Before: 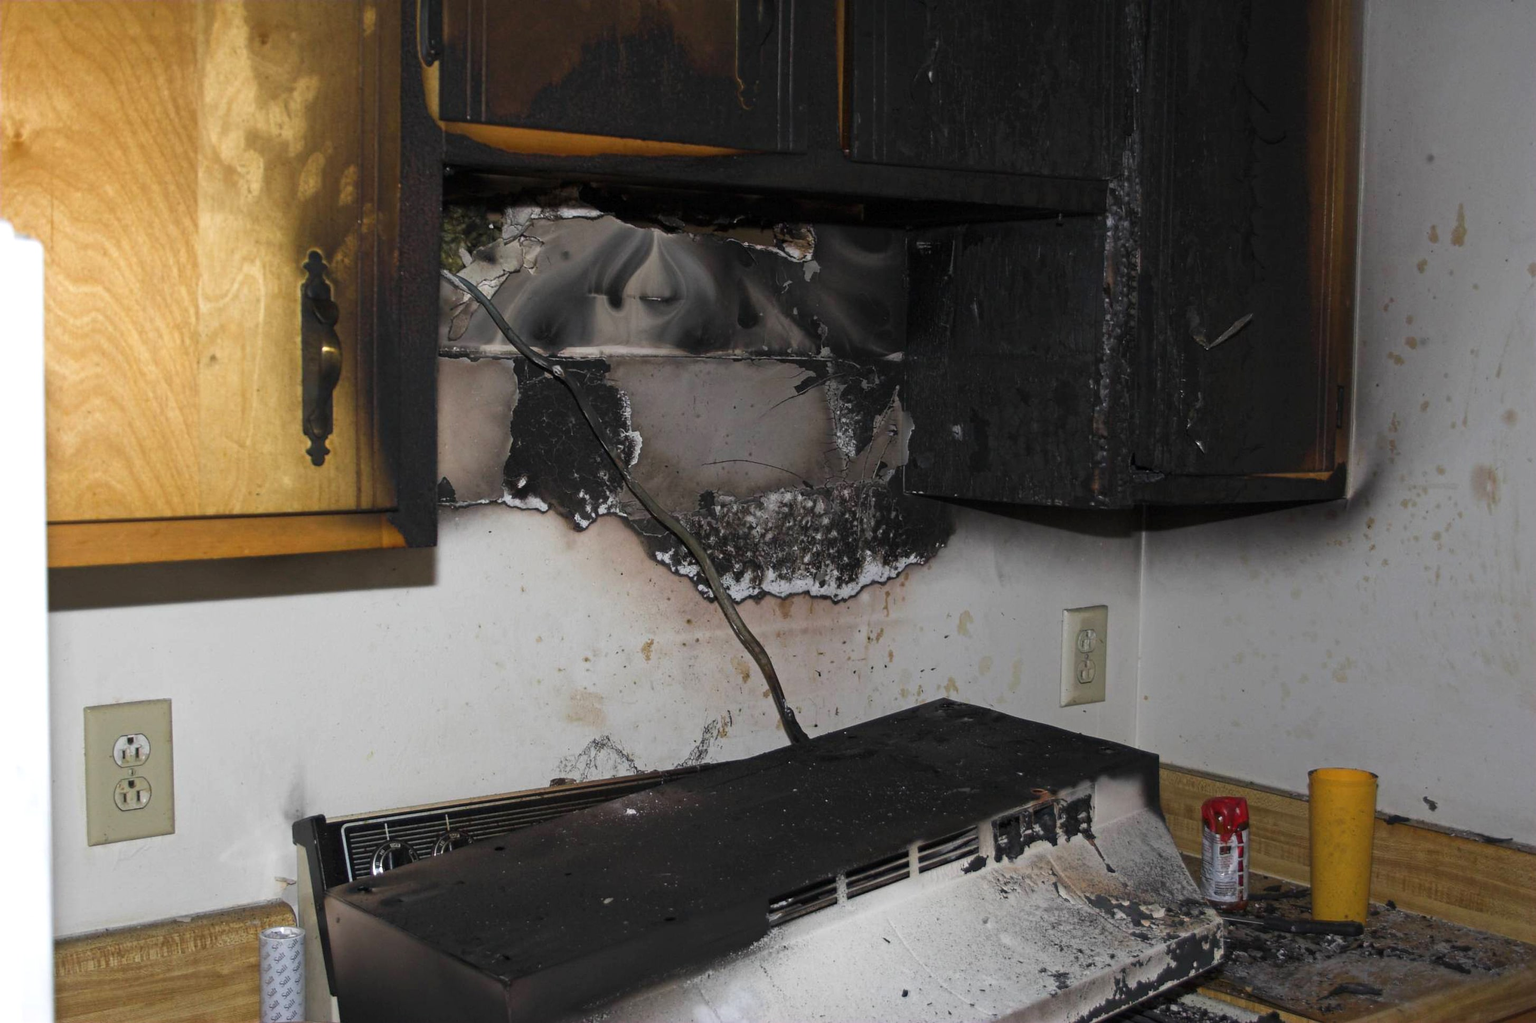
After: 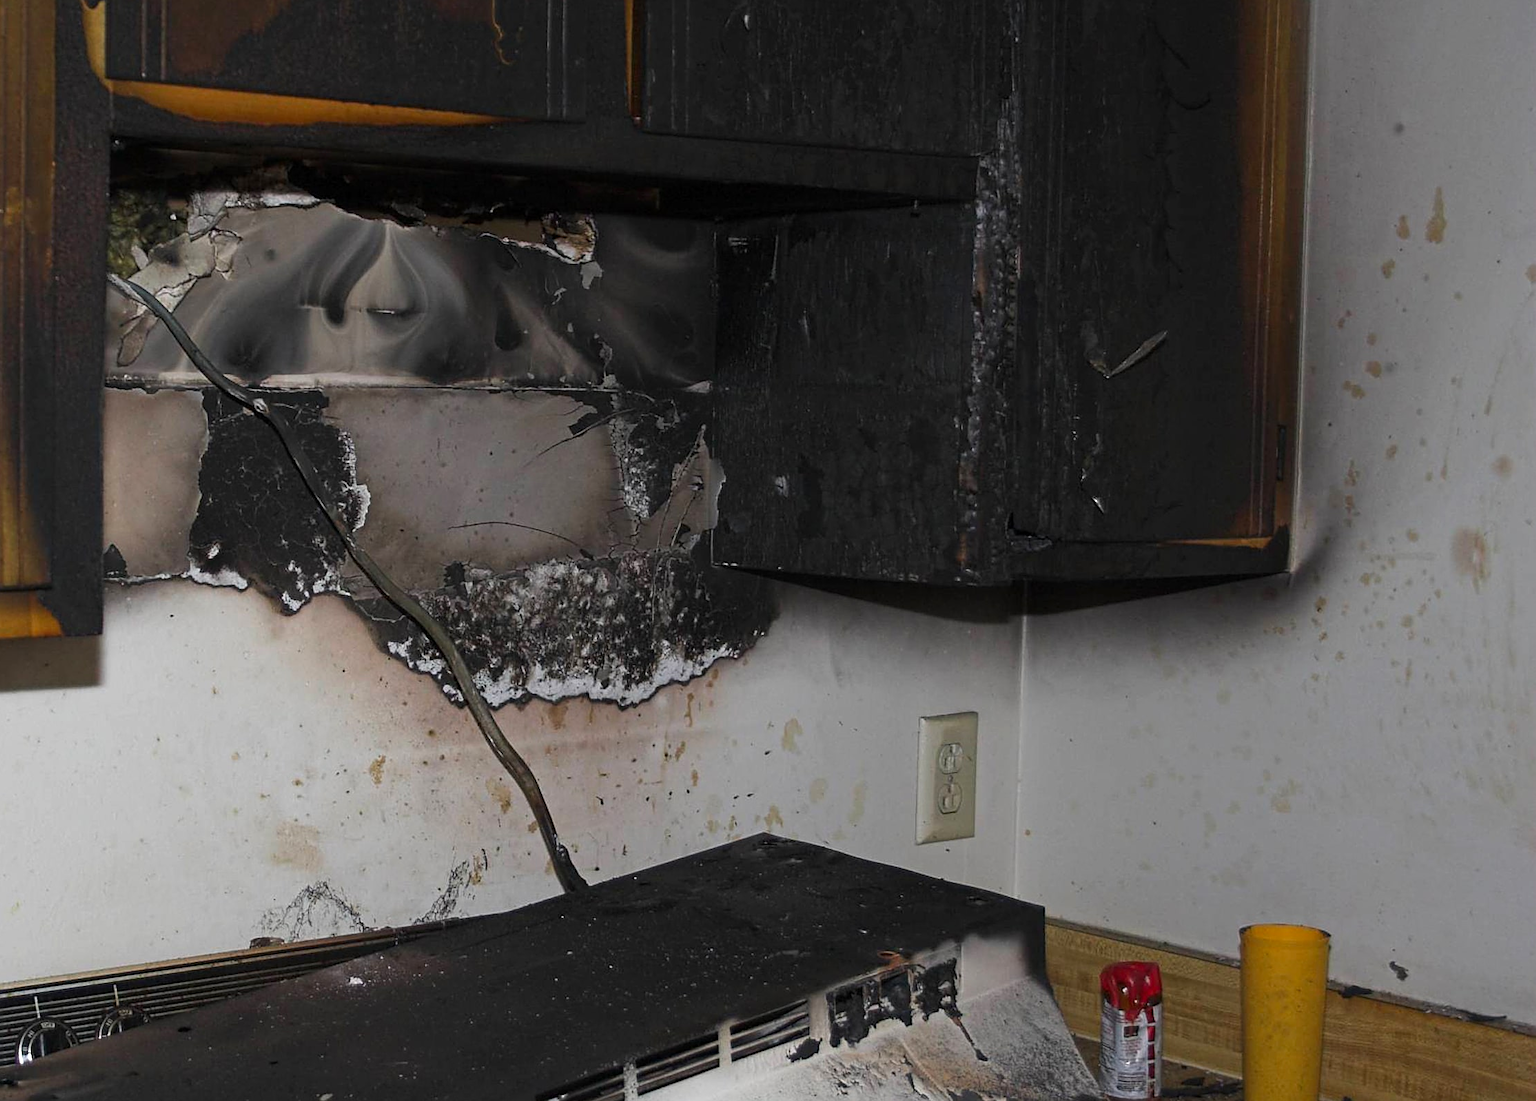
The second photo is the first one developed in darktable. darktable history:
color zones: curves: ch1 [(0, 0.525) (0.143, 0.556) (0.286, 0.52) (0.429, 0.5) (0.571, 0.5) (0.714, 0.5) (0.857, 0.503) (1, 0.525)]
crop: left 23.352%, top 5.916%, bottom 11.576%
sharpen: on, module defaults
